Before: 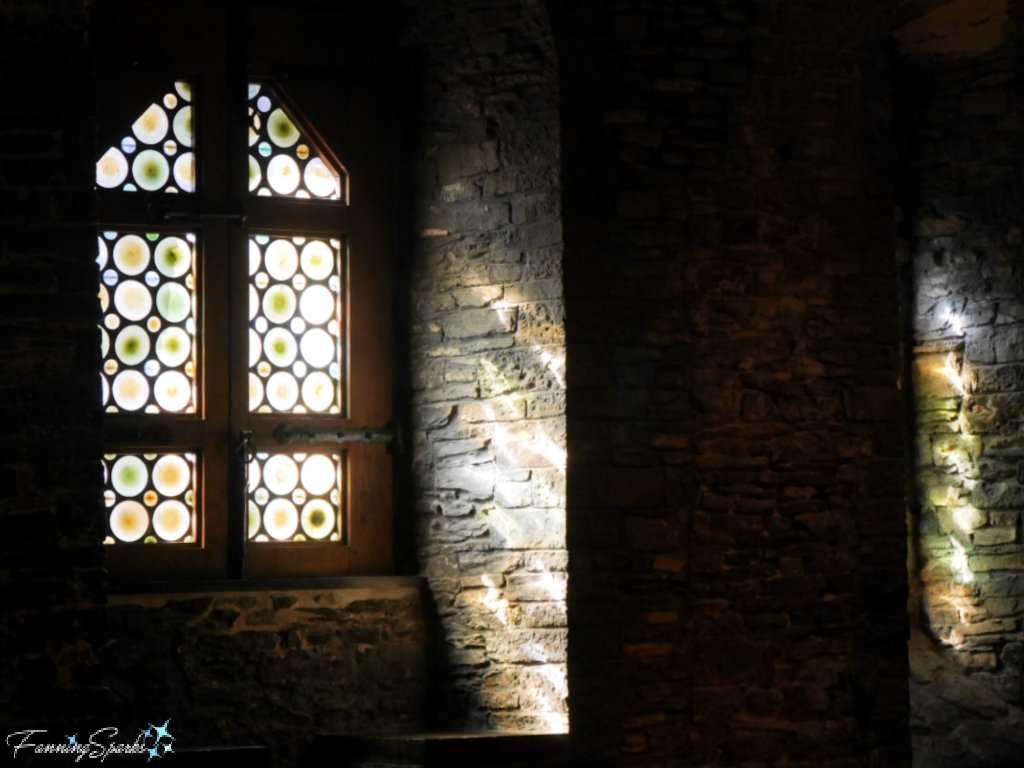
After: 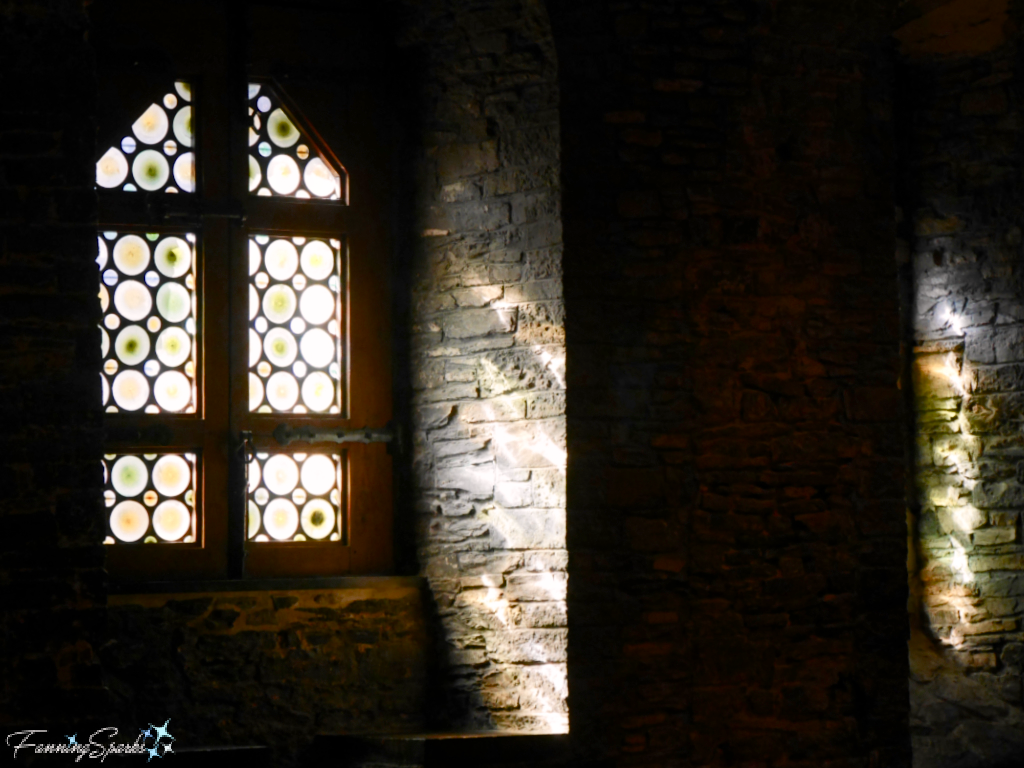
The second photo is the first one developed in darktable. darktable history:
tone equalizer: on, module defaults
color balance rgb: highlights gain › chroma 0.979%, highlights gain › hue 26.09°, perceptual saturation grading › global saturation 20%, perceptual saturation grading › highlights -49.922%, perceptual saturation grading › shadows 26.129%, perceptual brilliance grading › global brilliance 2.54%, perceptual brilliance grading › highlights -2.329%, perceptual brilliance grading › shadows 2.832%, saturation formula JzAzBz (2021)
